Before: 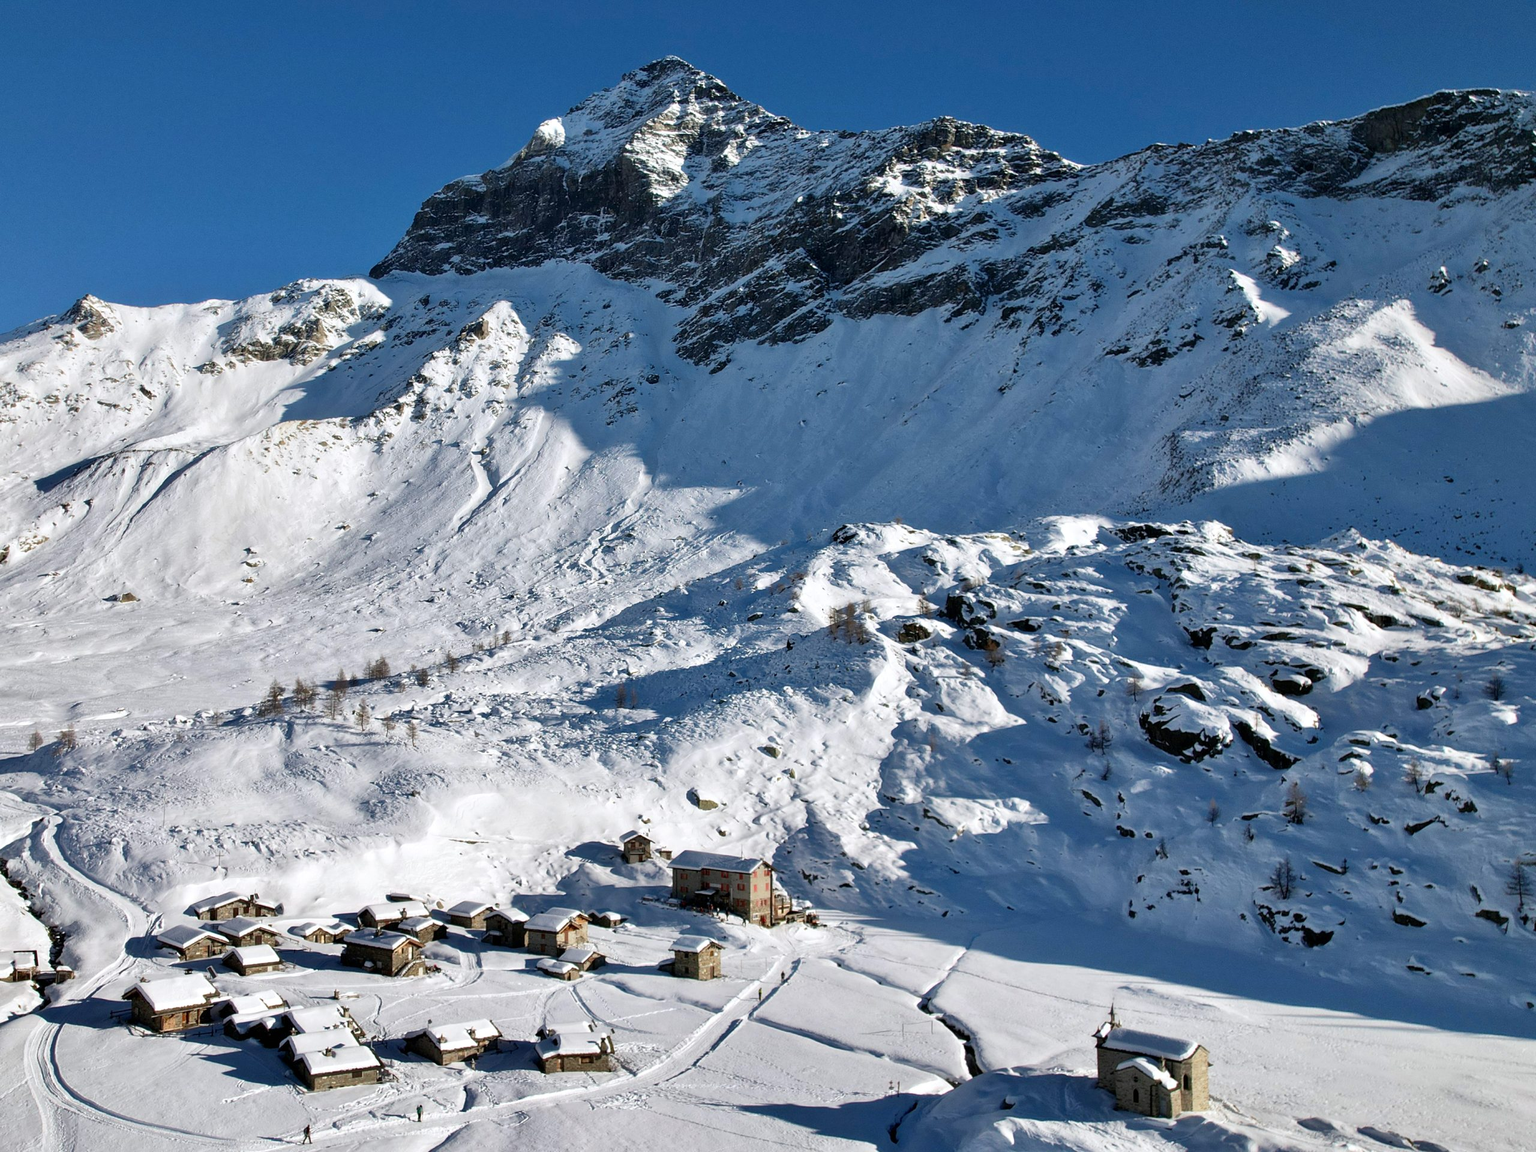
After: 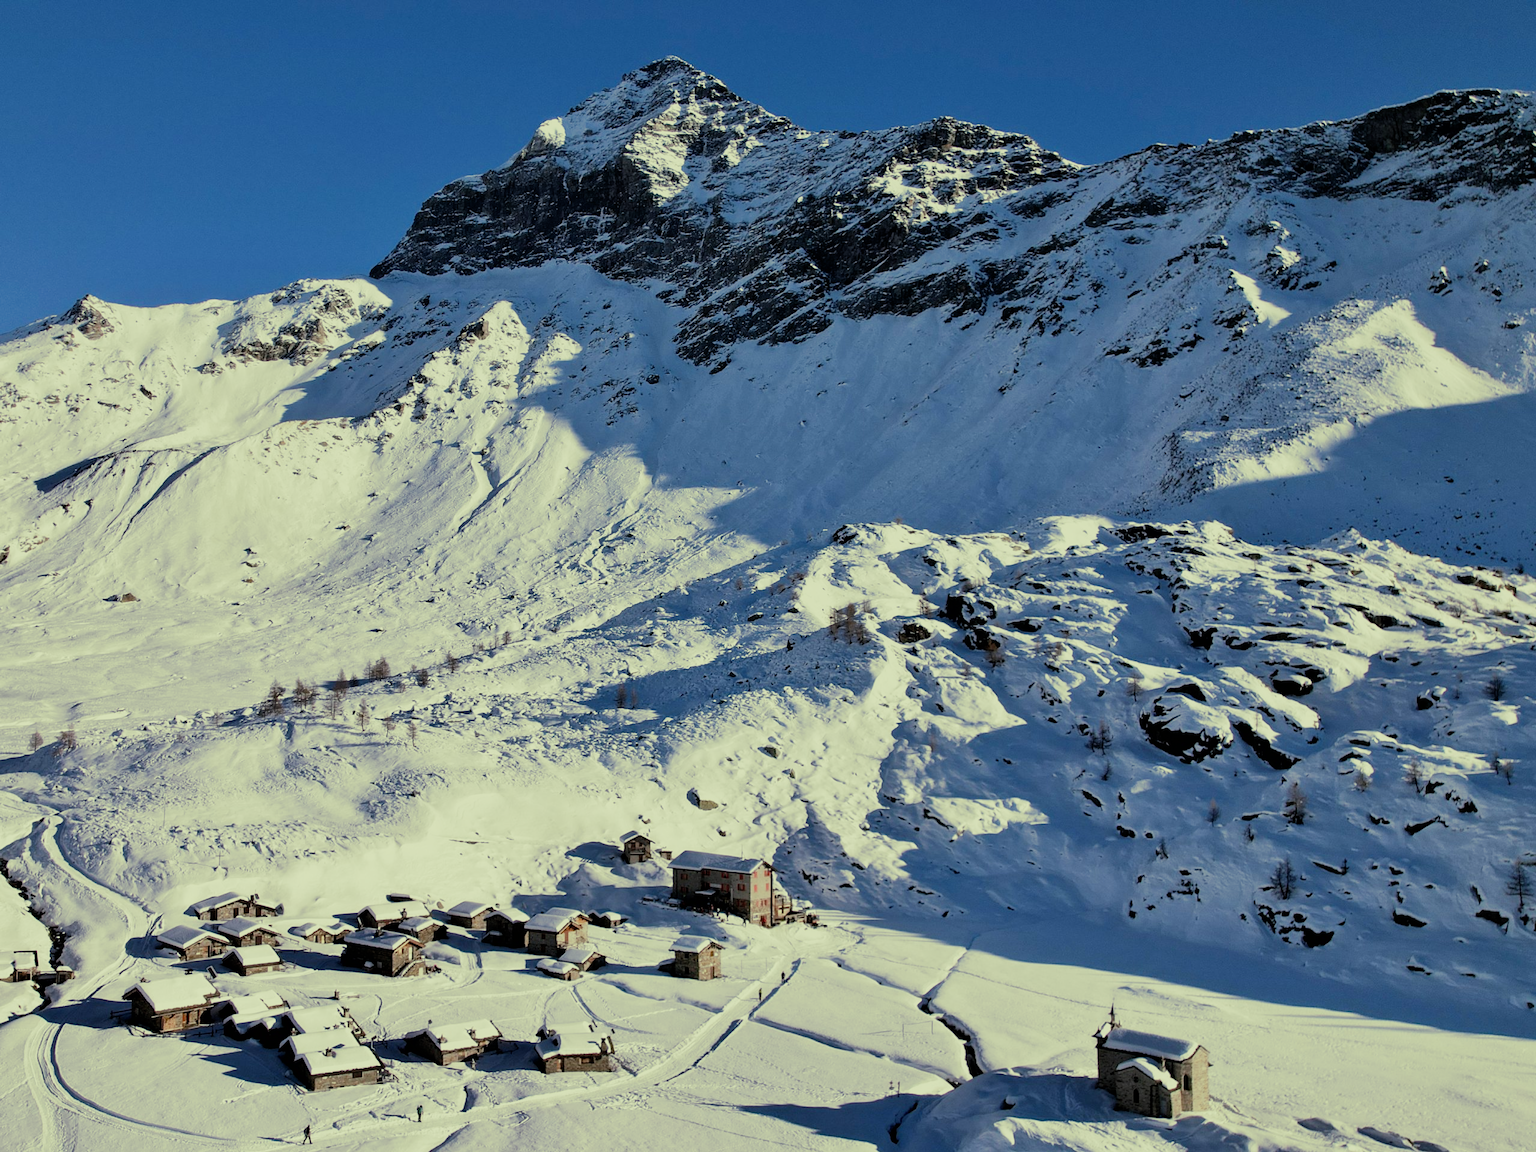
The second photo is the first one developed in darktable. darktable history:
split-toning: shadows › hue 290.82°, shadows › saturation 0.34, highlights › saturation 0.38, balance 0, compress 50%
filmic rgb: black relative exposure -7.15 EV, white relative exposure 5.36 EV, hardness 3.02, color science v6 (2022)
